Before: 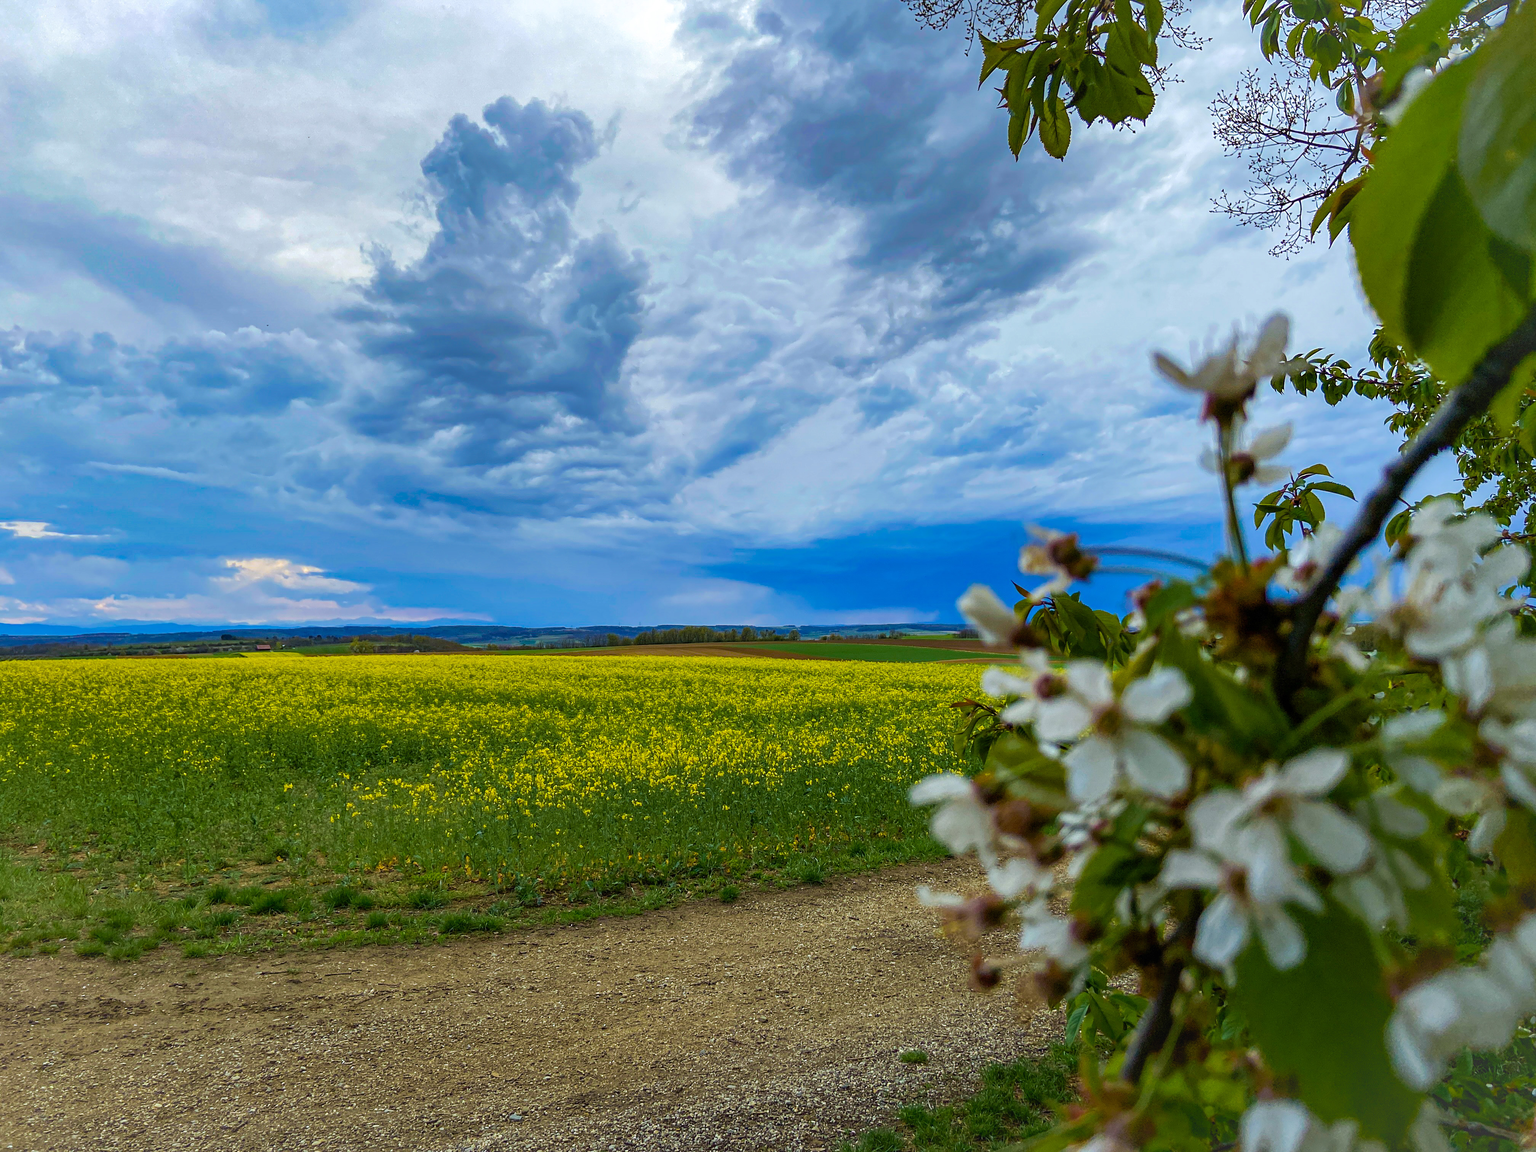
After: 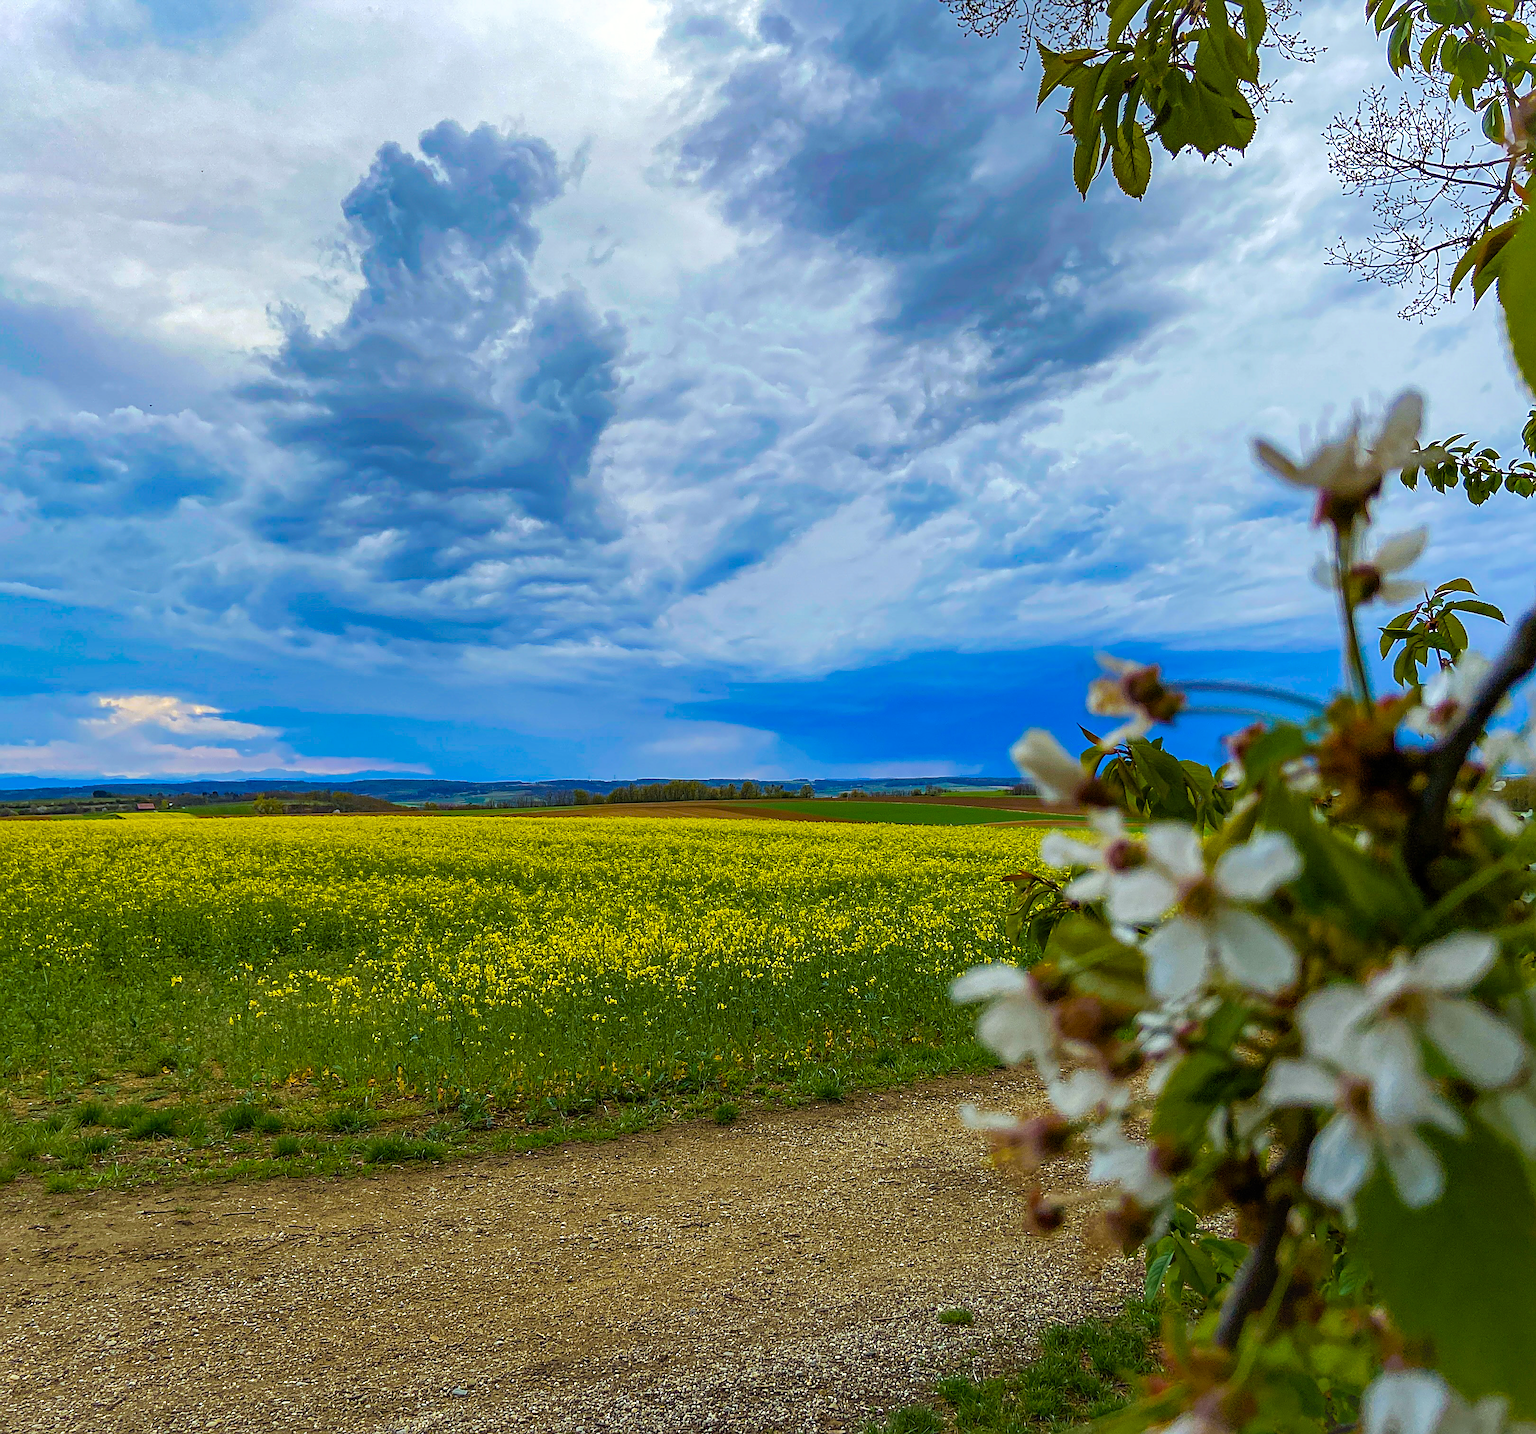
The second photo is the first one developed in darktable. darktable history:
crop and rotate: left 9.571%, right 10.123%
sharpen: amount 0.598
color balance rgb: shadows lift › luminance 0.893%, shadows lift › chroma 0.387%, shadows lift › hue 22.21°, power › chroma 0.706%, power › hue 60°, shadows fall-off 101.531%, linear chroma grading › global chroma 8.713%, perceptual saturation grading › global saturation -2.252%, perceptual saturation grading › highlights -7.403%, perceptual saturation grading › mid-tones 7.82%, perceptual saturation grading › shadows 3.182%, mask middle-gray fulcrum 21.855%, global vibrance 20%
